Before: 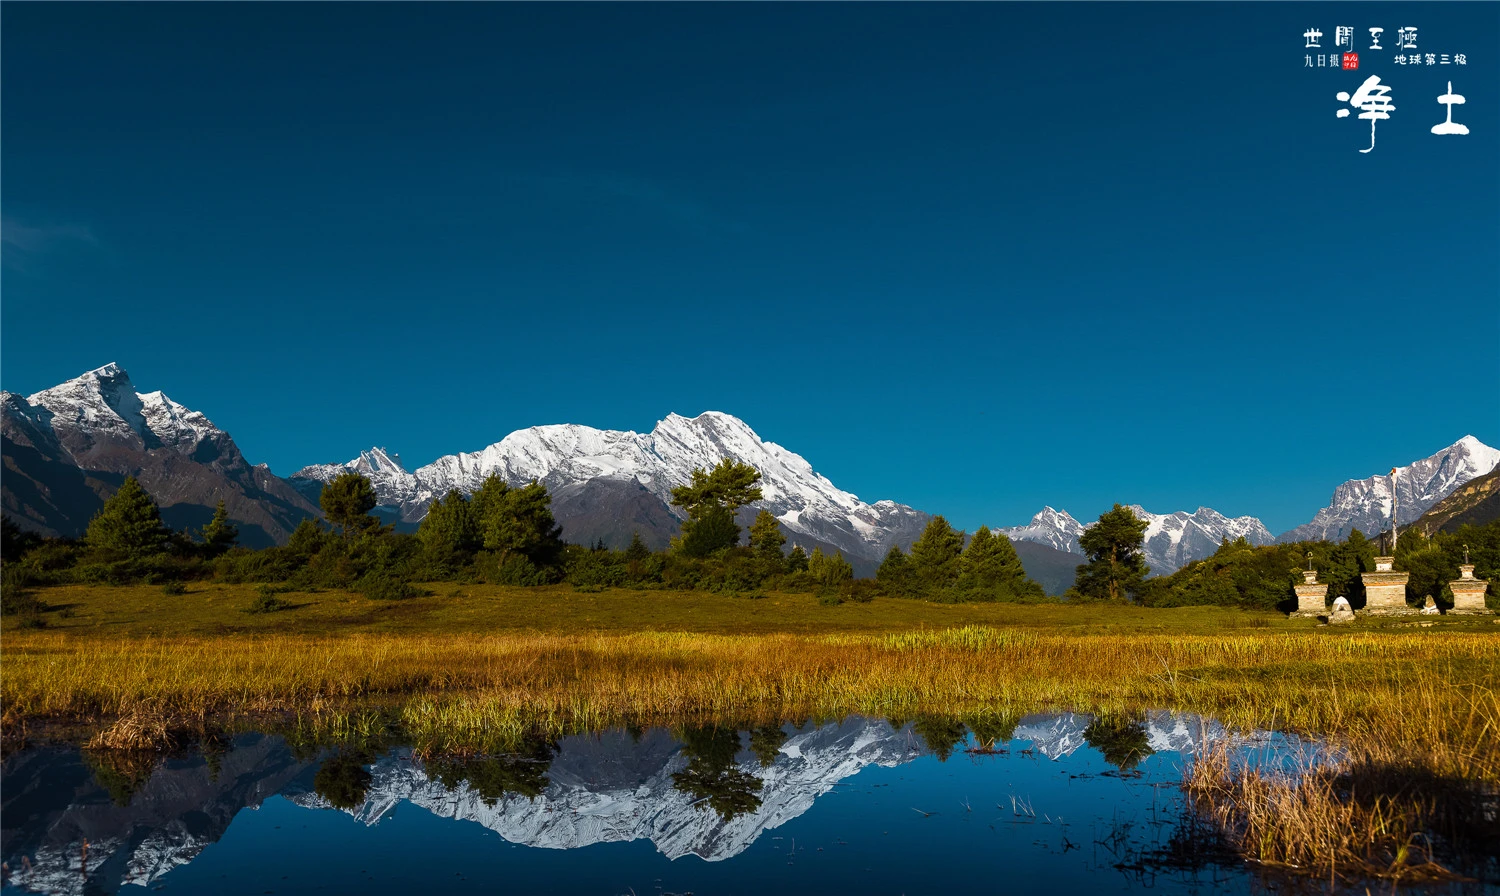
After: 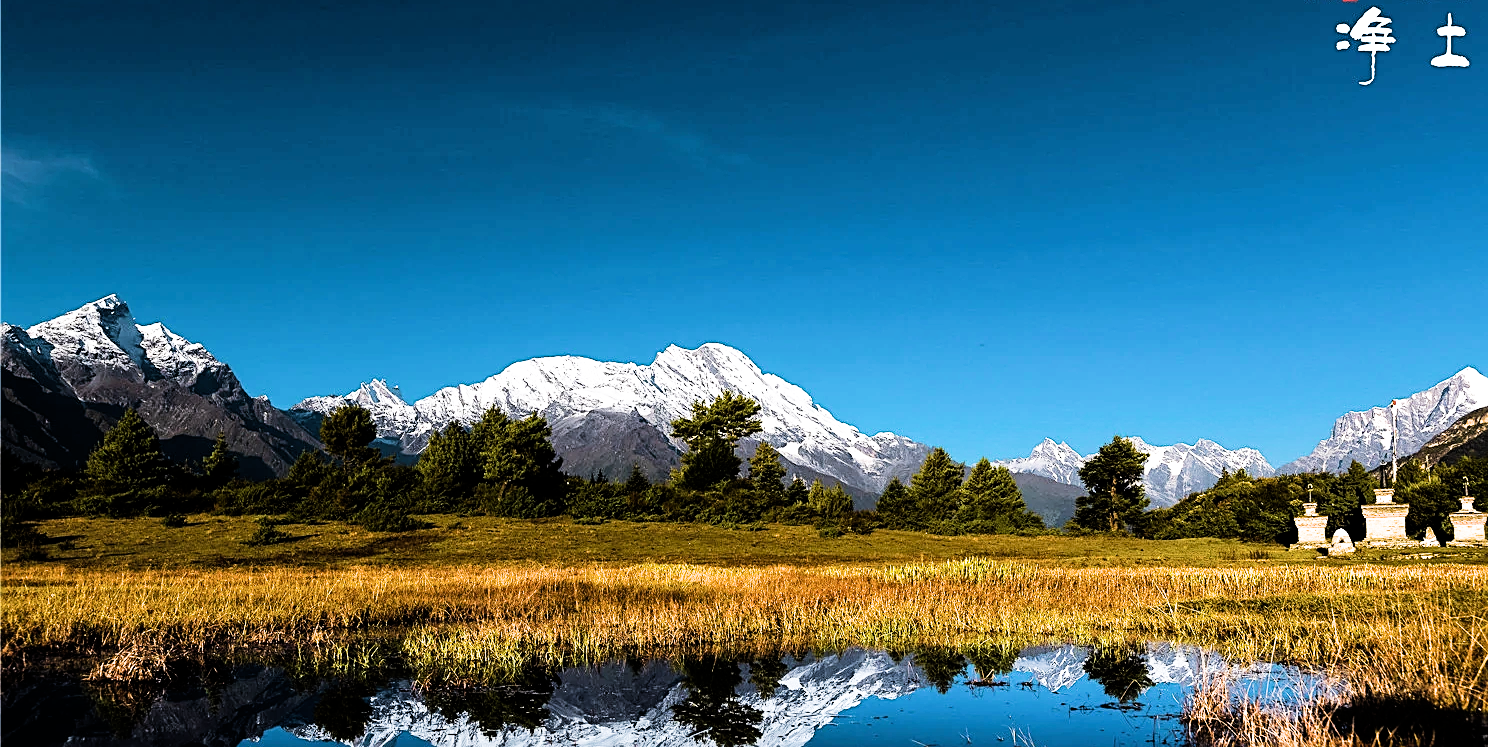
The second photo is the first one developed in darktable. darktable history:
crop: top 7.625%, bottom 8.027%
filmic rgb: black relative exposure -5 EV, white relative exposure 3.5 EV, hardness 3.19, contrast 1.4, highlights saturation mix -50%
white balance: red 1.009, blue 1.027
exposure: black level correction 0, exposure 0.9 EV, compensate highlight preservation false
sharpen: on, module defaults
tone equalizer: -8 EV -0.417 EV, -7 EV -0.389 EV, -6 EV -0.333 EV, -5 EV -0.222 EV, -3 EV 0.222 EV, -2 EV 0.333 EV, -1 EV 0.389 EV, +0 EV 0.417 EV, edges refinement/feathering 500, mask exposure compensation -1.57 EV, preserve details no
